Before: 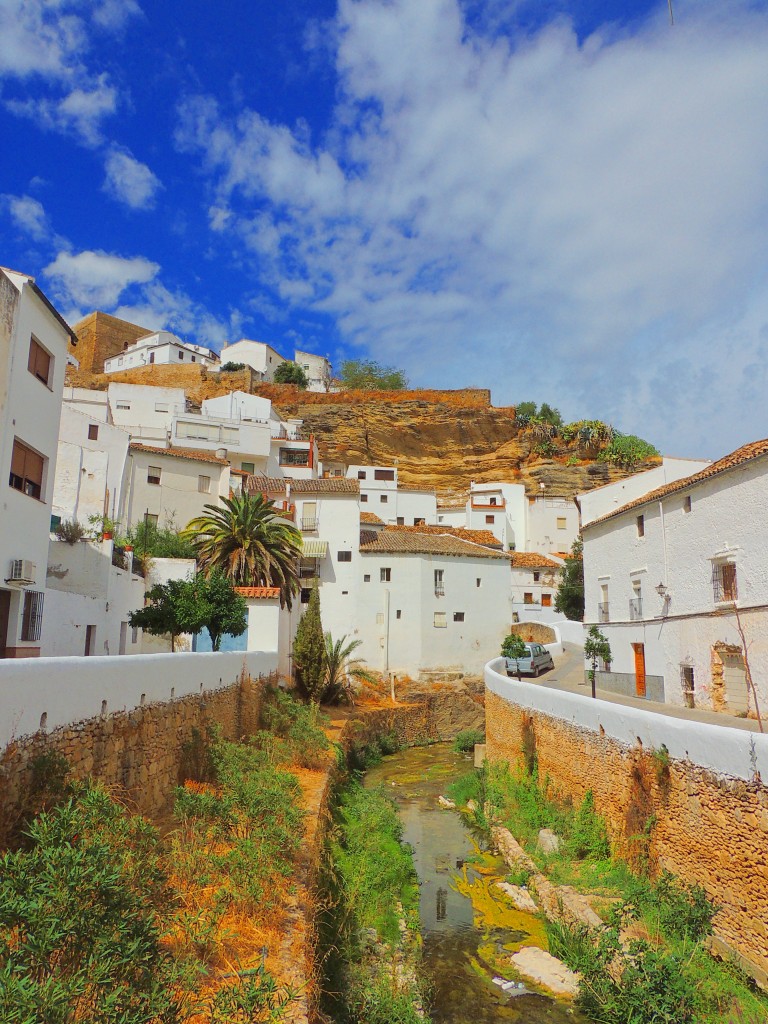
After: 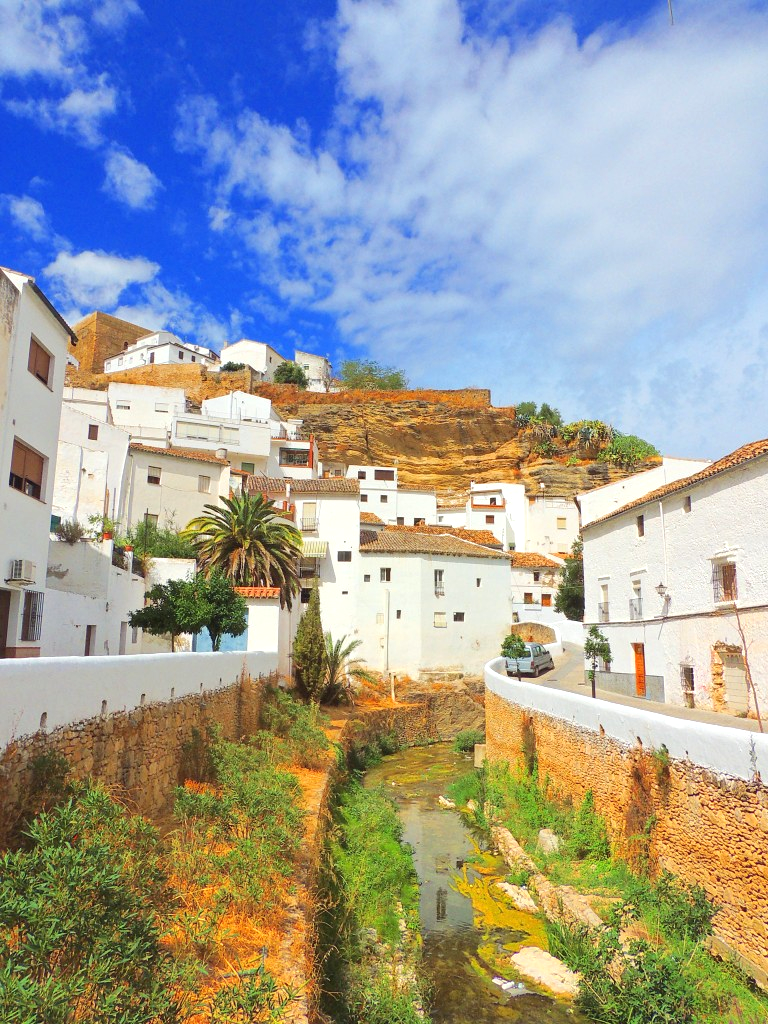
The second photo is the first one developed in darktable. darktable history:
exposure: black level correction 0, exposure 0.594 EV, compensate highlight preservation false
